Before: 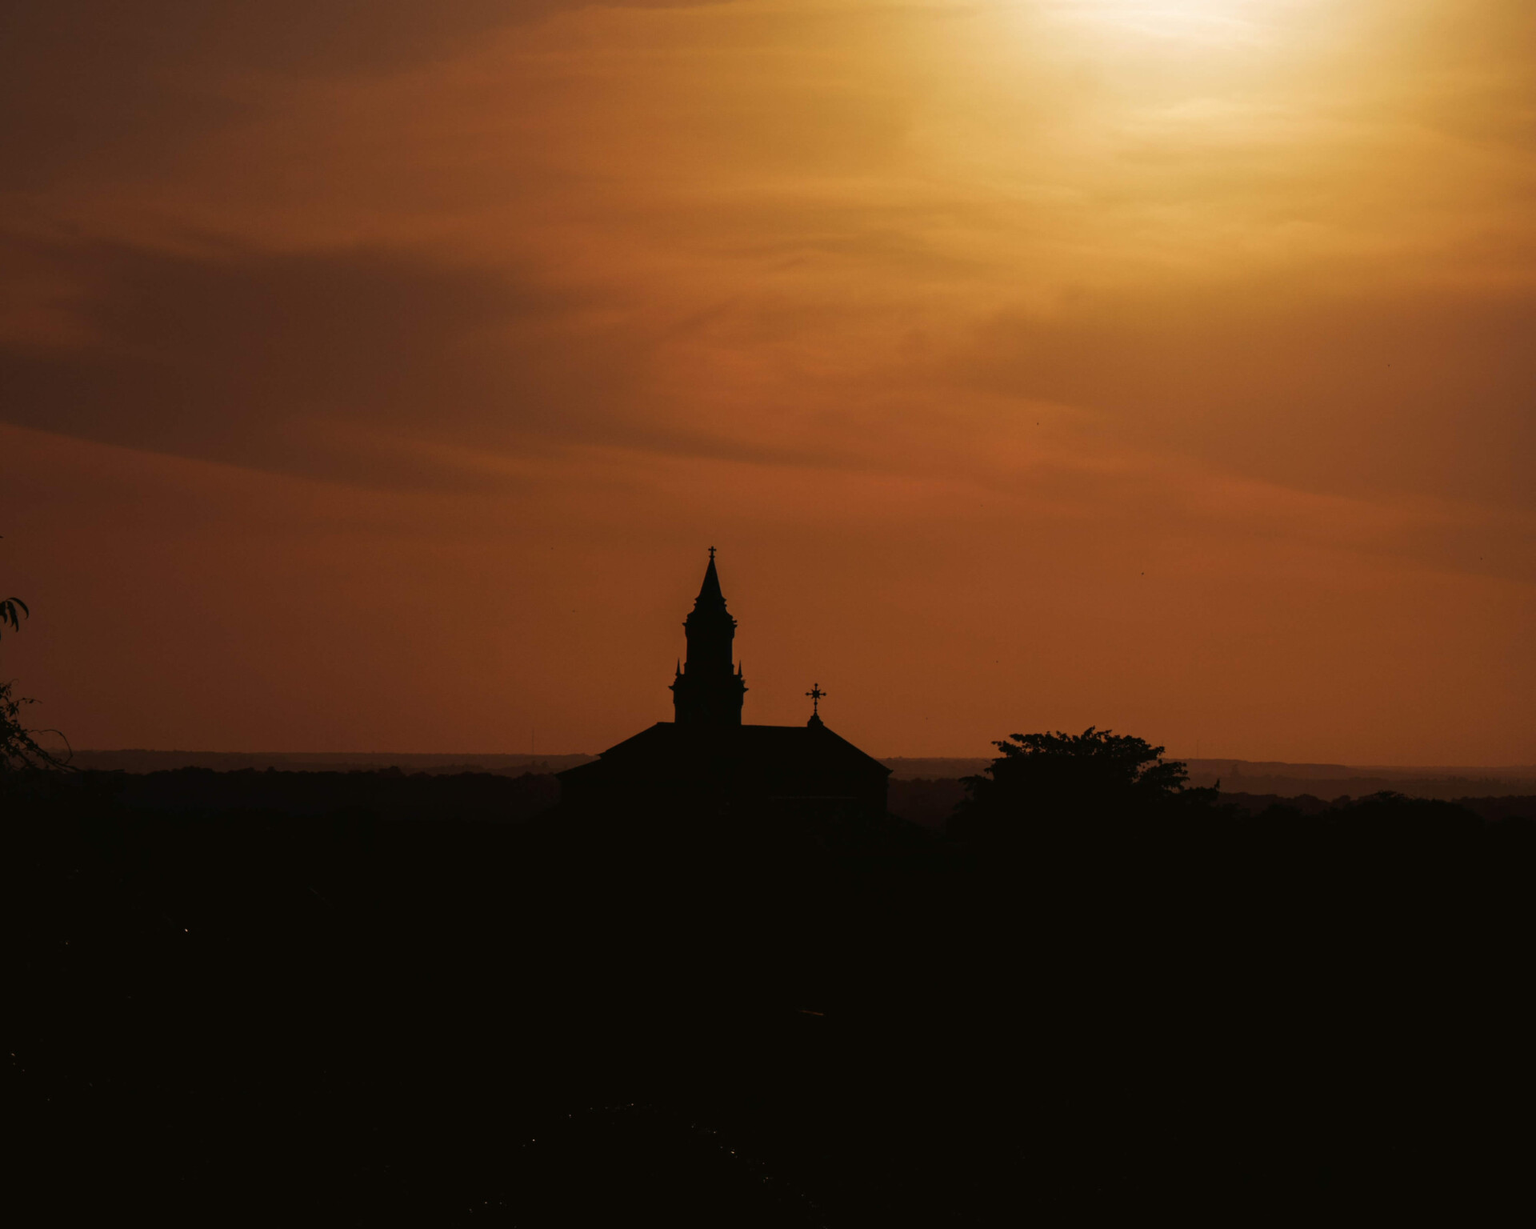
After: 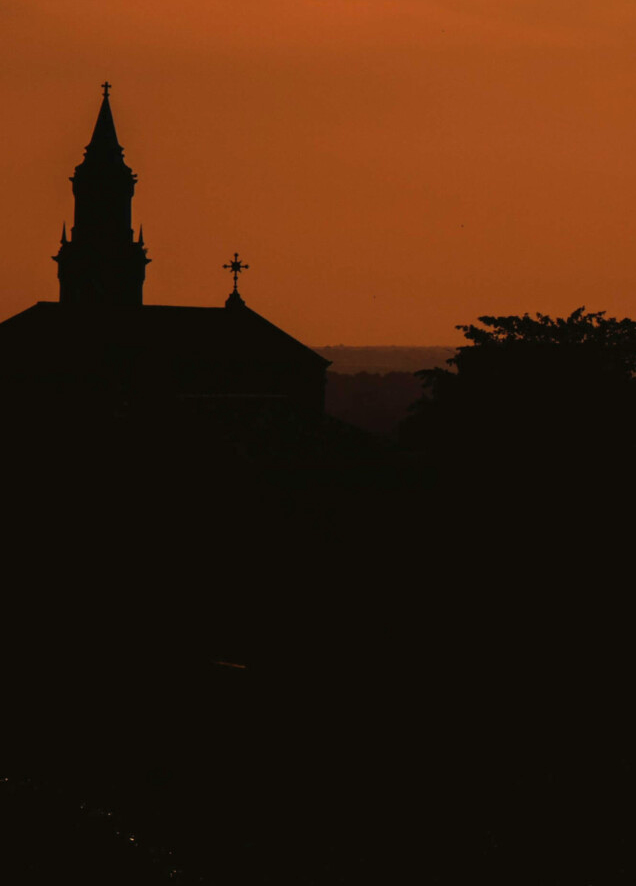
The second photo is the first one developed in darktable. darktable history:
crop: left 40.878%, top 39.176%, right 25.993%, bottom 3.081%
contrast brightness saturation: contrast 0.05, brightness 0.06, saturation 0.01
color contrast: green-magenta contrast 1.2, blue-yellow contrast 1.2
